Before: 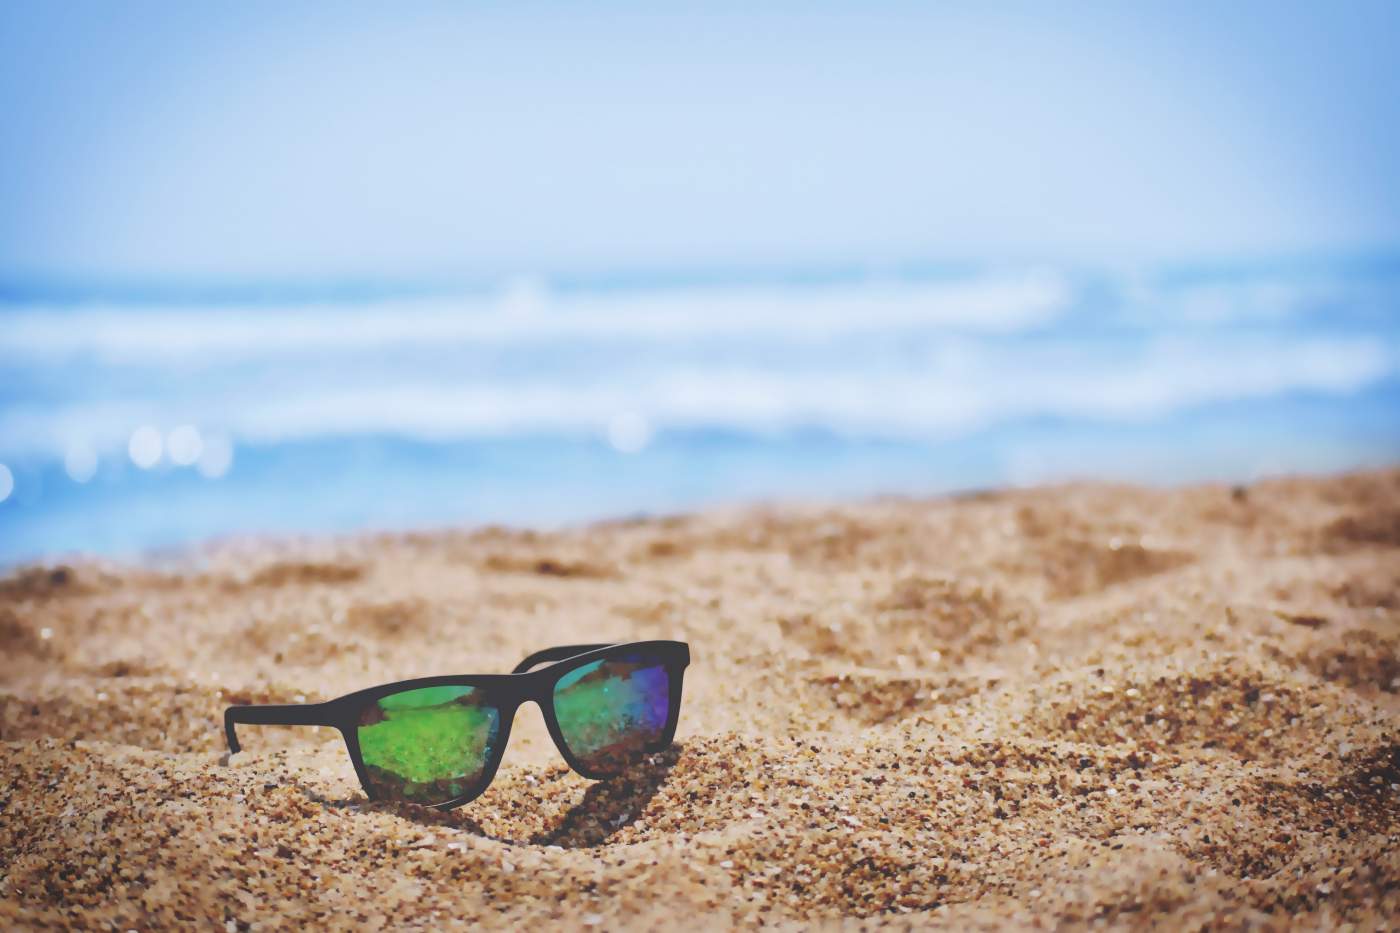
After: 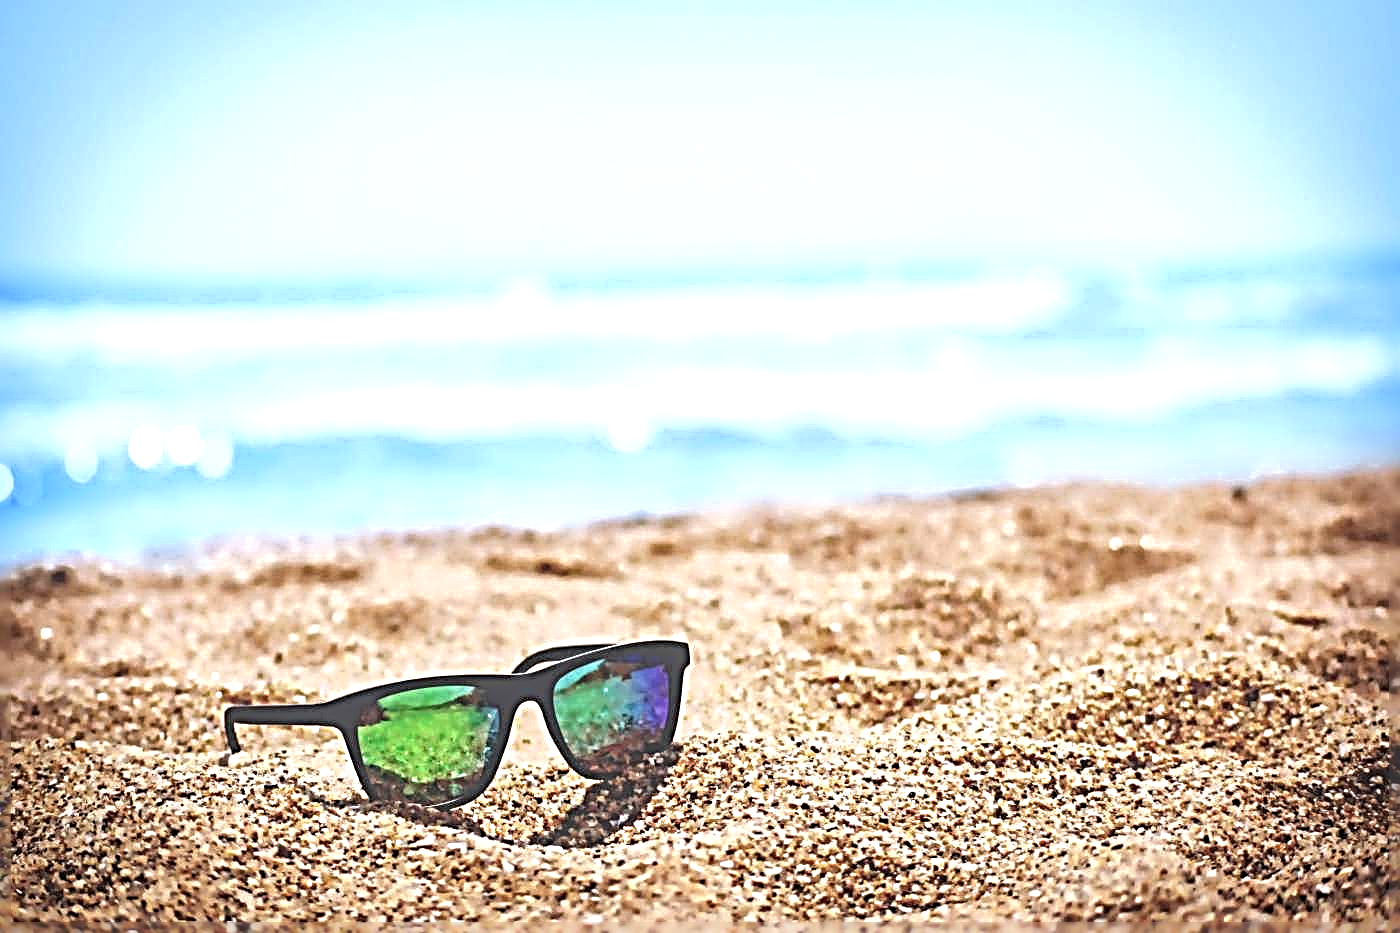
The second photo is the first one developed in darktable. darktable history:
exposure: exposure 0.67 EV, compensate highlight preservation false
sharpen: radius 4.027, amount 1.983
local contrast: detail 130%
